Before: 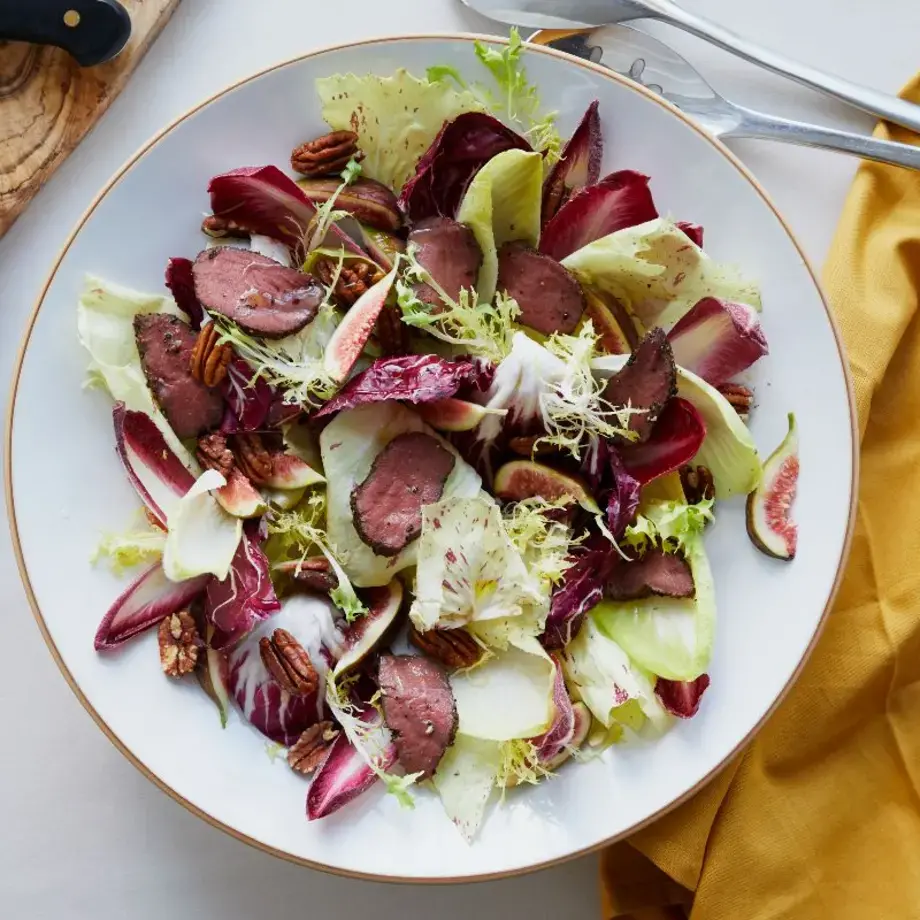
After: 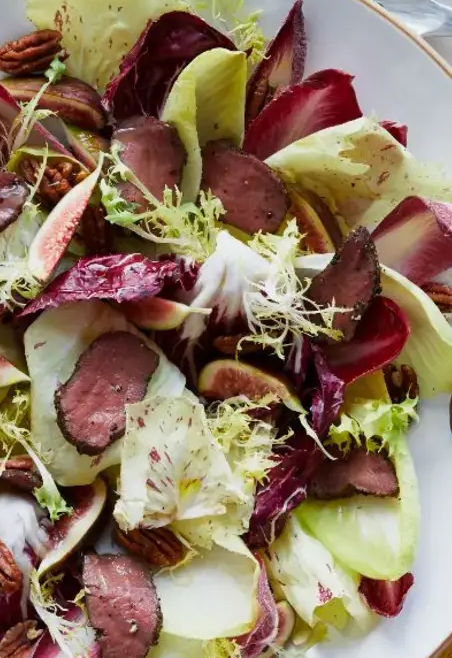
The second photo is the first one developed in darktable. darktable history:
shadows and highlights: shadows 37.2, highlights -28.03, highlights color adjustment 0.715%, soften with gaussian
crop: left 32.253%, top 10.988%, right 18.562%, bottom 17.407%
